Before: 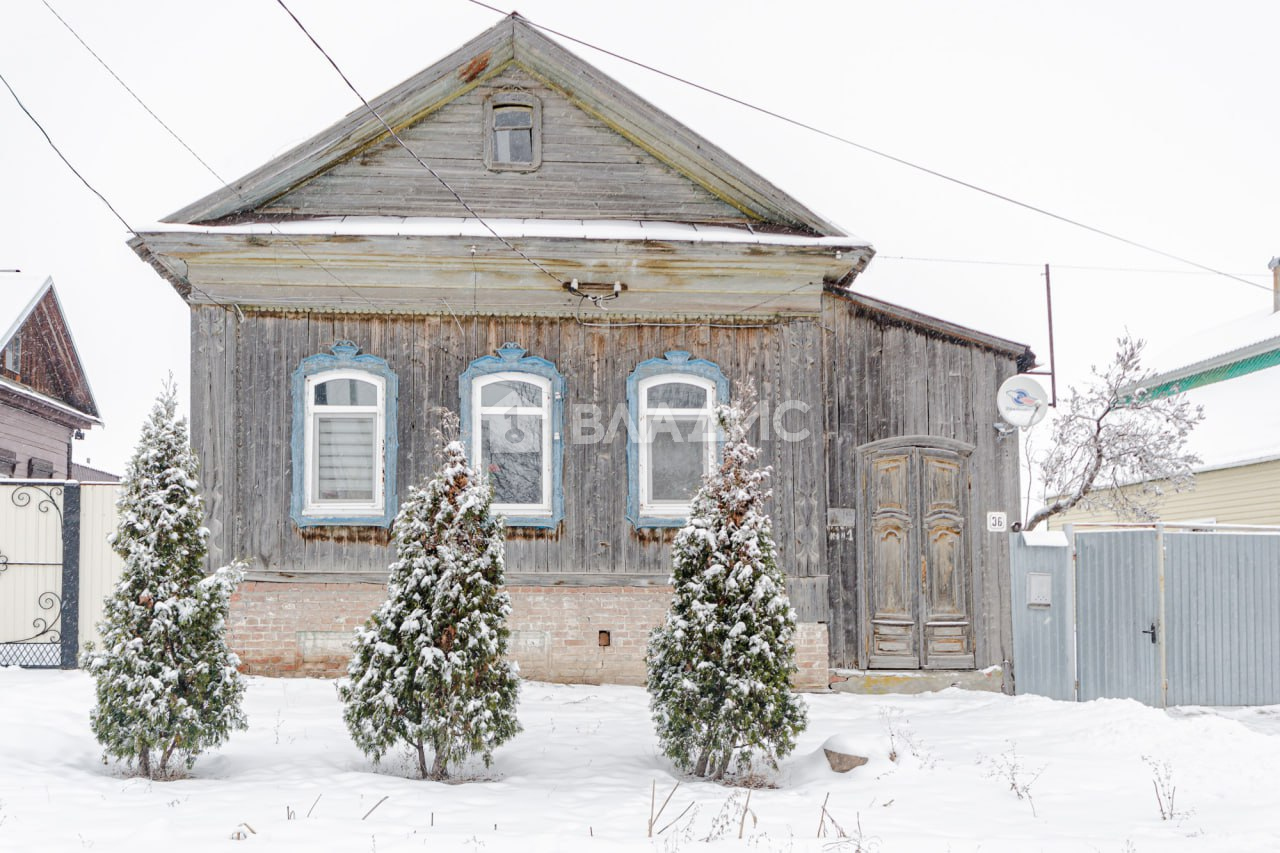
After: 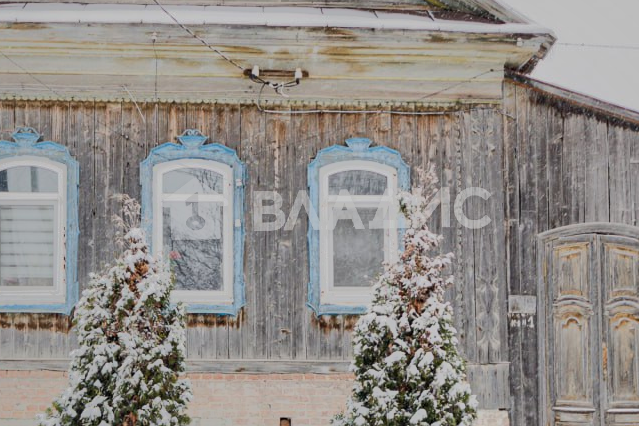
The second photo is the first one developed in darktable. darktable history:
shadows and highlights: shadows 40, highlights -60
crop: left 25%, top 25%, right 25%, bottom 25%
tone equalizer: -7 EV -0.63 EV, -6 EV 1 EV, -5 EV -0.45 EV, -4 EV 0.43 EV, -3 EV 0.41 EV, -2 EV 0.15 EV, -1 EV -0.15 EV, +0 EV -0.39 EV, smoothing diameter 25%, edges refinement/feathering 10, preserve details guided filter
